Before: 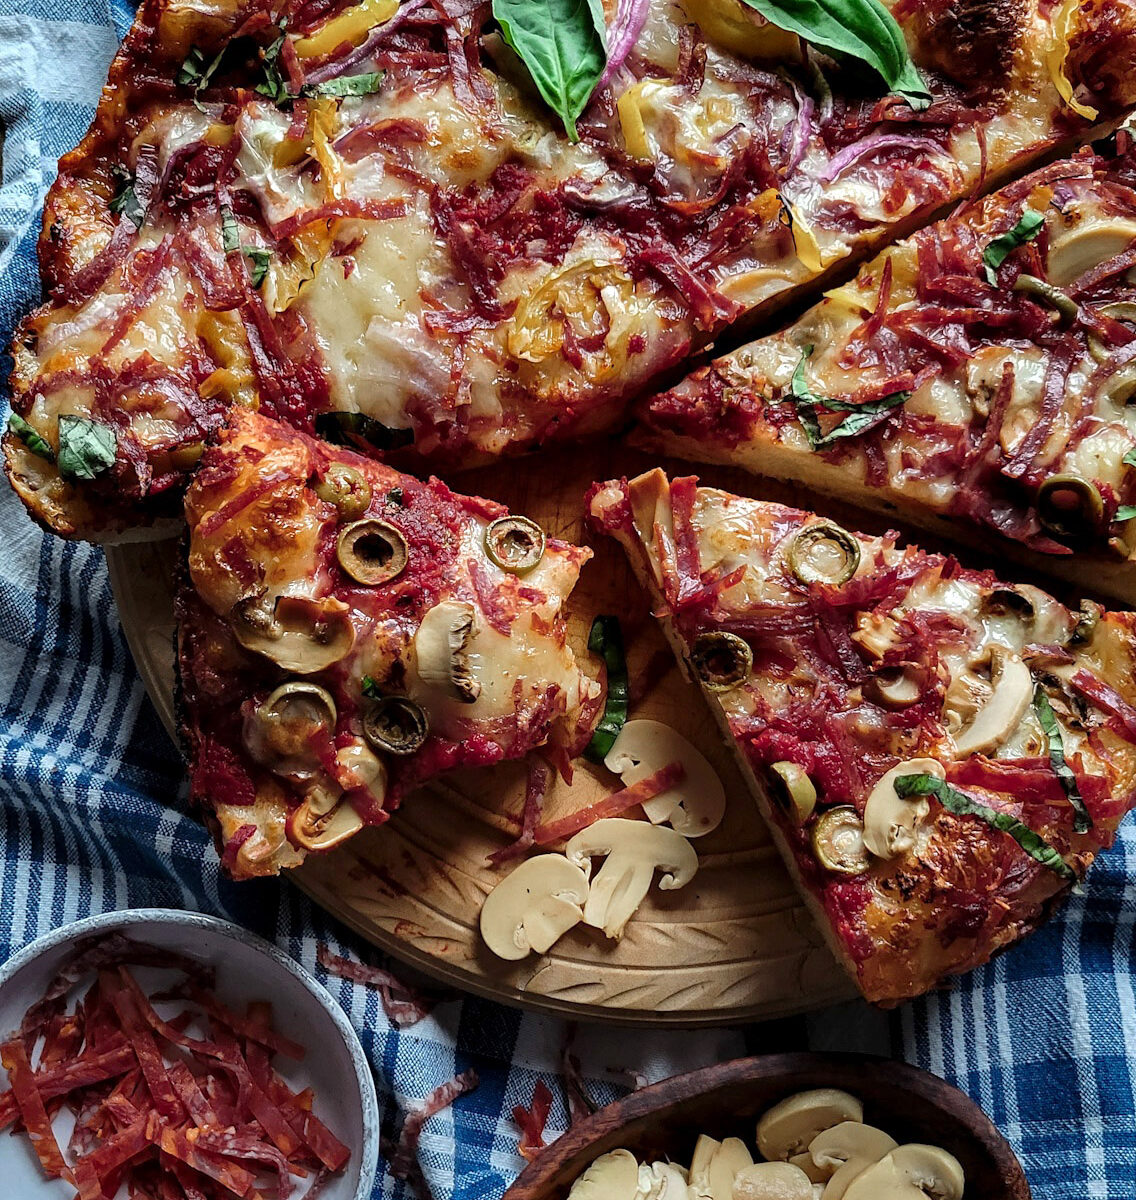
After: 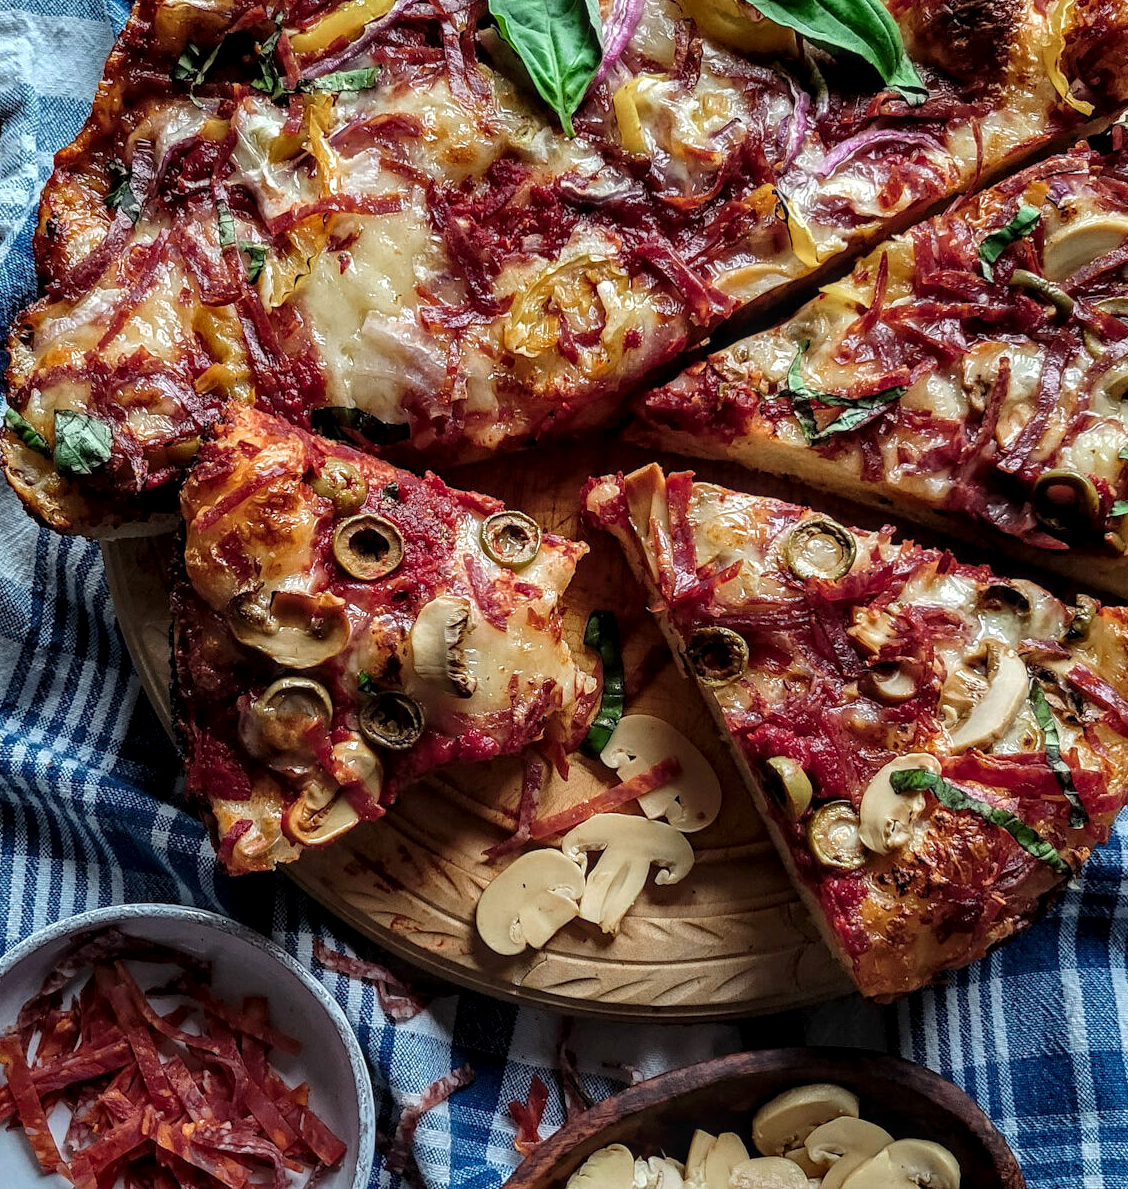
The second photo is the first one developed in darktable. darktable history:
crop: left 0.434%, top 0.485%, right 0.244%, bottom 0.386%
local contrast: on, module defaults
